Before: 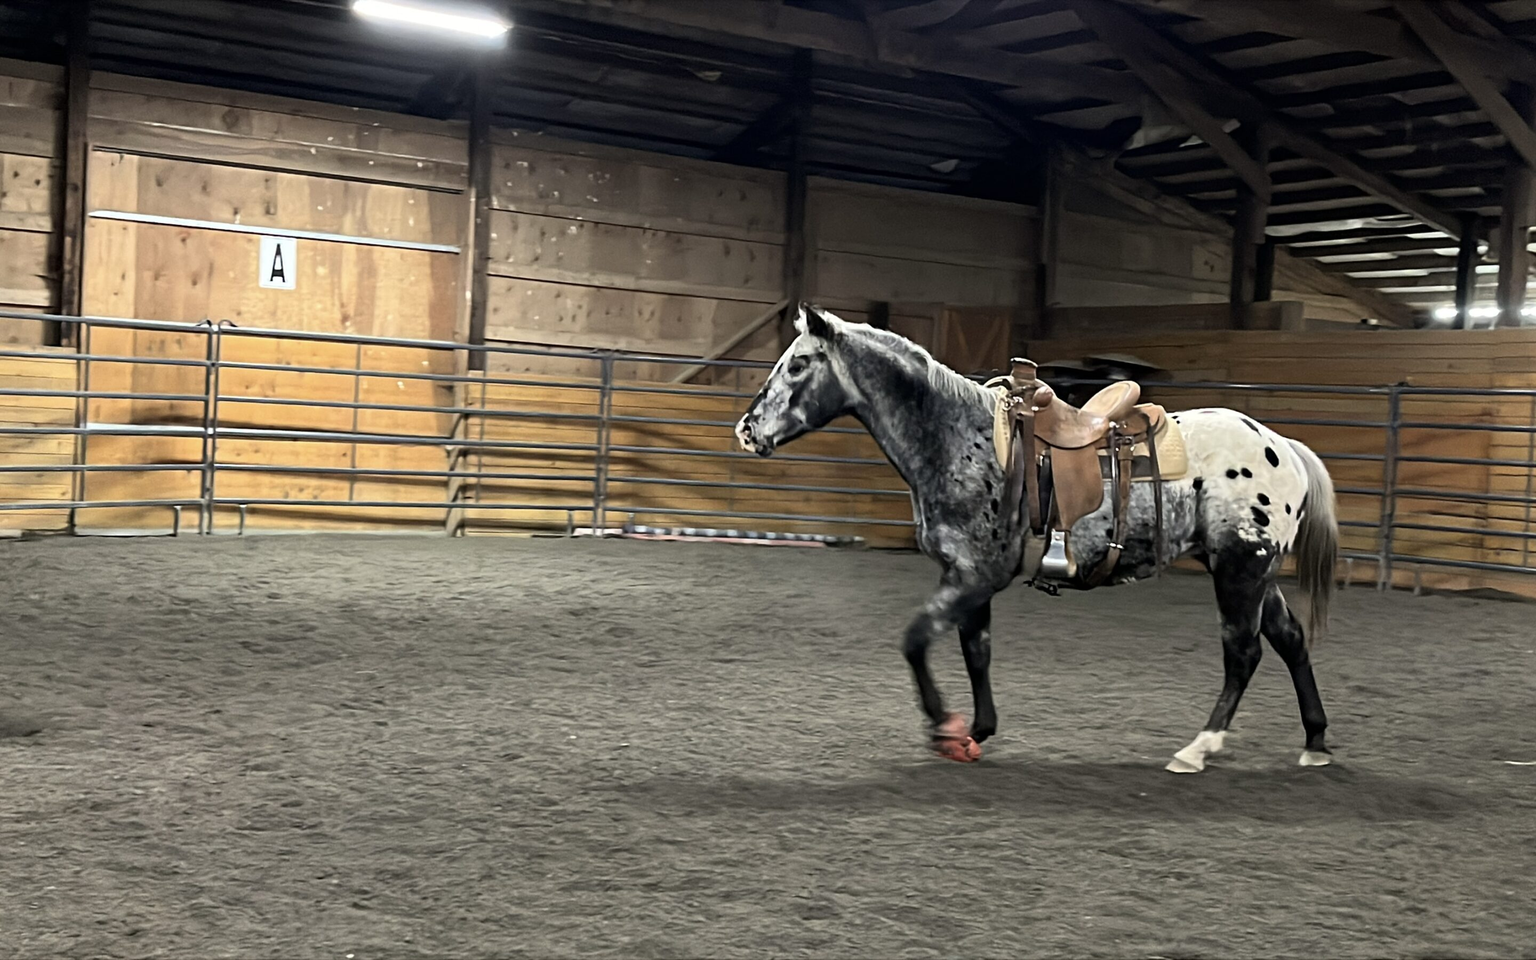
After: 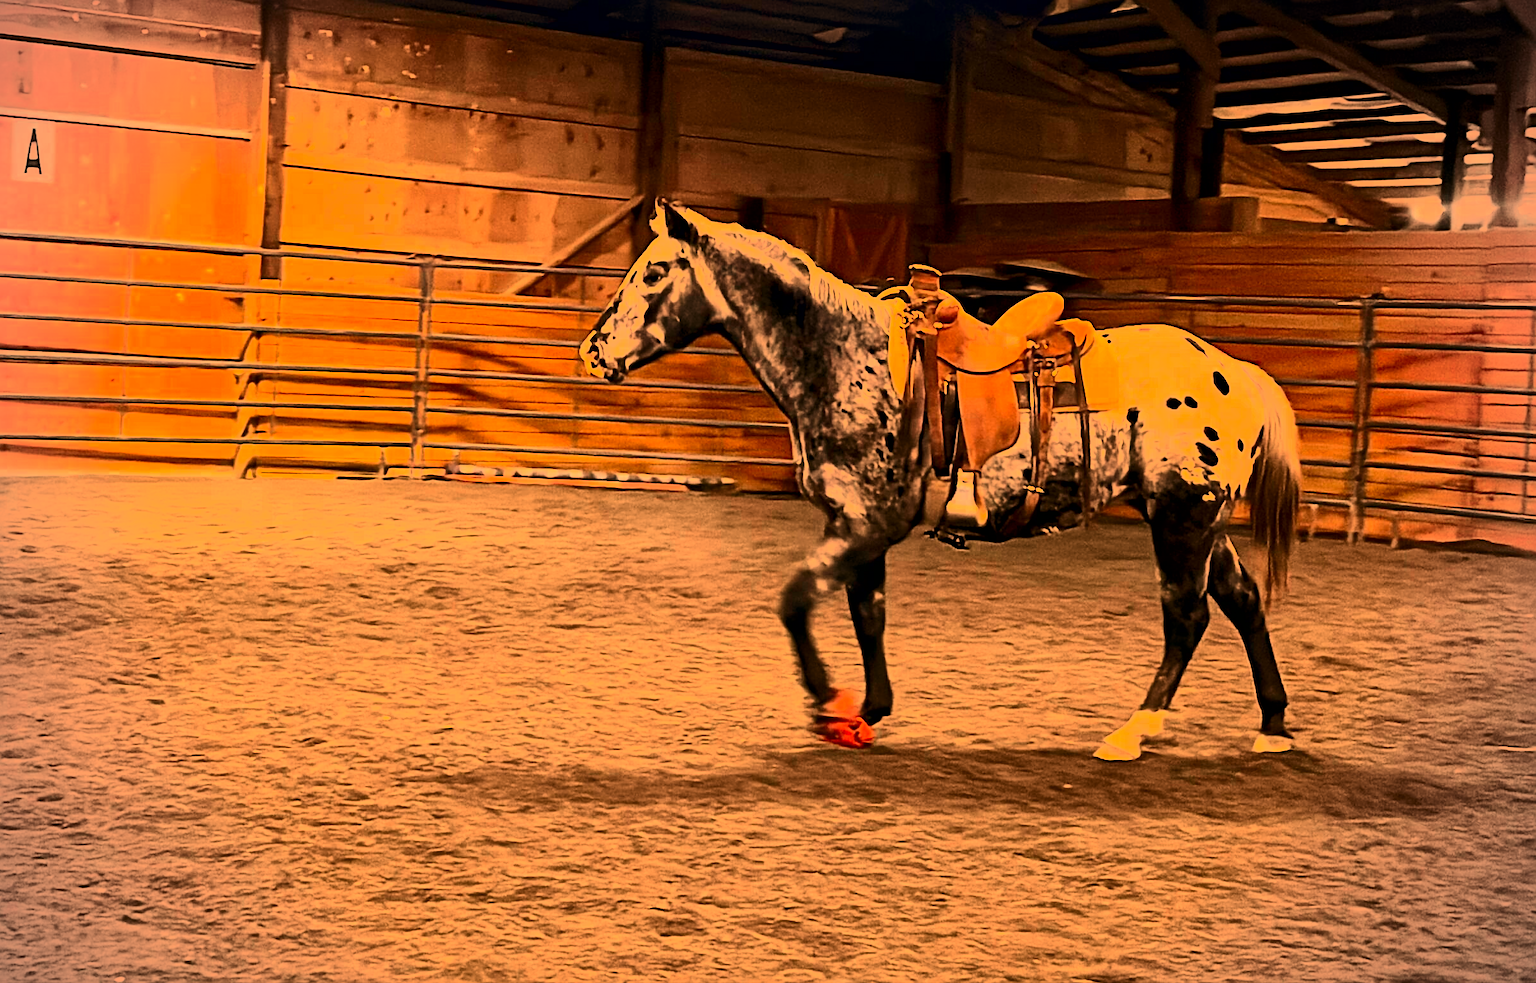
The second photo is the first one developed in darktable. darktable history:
color zones: curves: ch0 [(0, 0.5) (0.125, 0.4) (0.25, 0.5) (0.375, 0.4) (0.5, 0.4) (0.625, 0.6) (0.75, 0.6) (0.875, 0.5)]; ch1 [(0, 0.4) (0.125, 0.5) (0.25, 0.4) (0.375, 0.4) (0.5, 0.4) (0.625, 0.4) (0.75, 0.5) (0.875, 0.4)]; ch2 [(0, 0.6) (0.125, 0.5) (0.25, 0.5) (0.375, 0.6) (0.5, 0.6) (0.625, 0.5) (0.75, 0.5) (0.875, 0.5)]
exposure: black level correction 0, exposure 0.5 EV, compensate exposure bias true, compensate highlight preservation false
crop: left 16.315%, top 14.246%
contrast brightness saturation: contrast 0.4, brightness 0.1, saturation 0.21
white balance: red 1.467, blue 0.684
sharpen: on, module defaults
local contrast: mode bilateral grid, contrast 20, coarseness 50, detail 140%, midtone range 0.2
vignetting: width/height ratio 1.094
